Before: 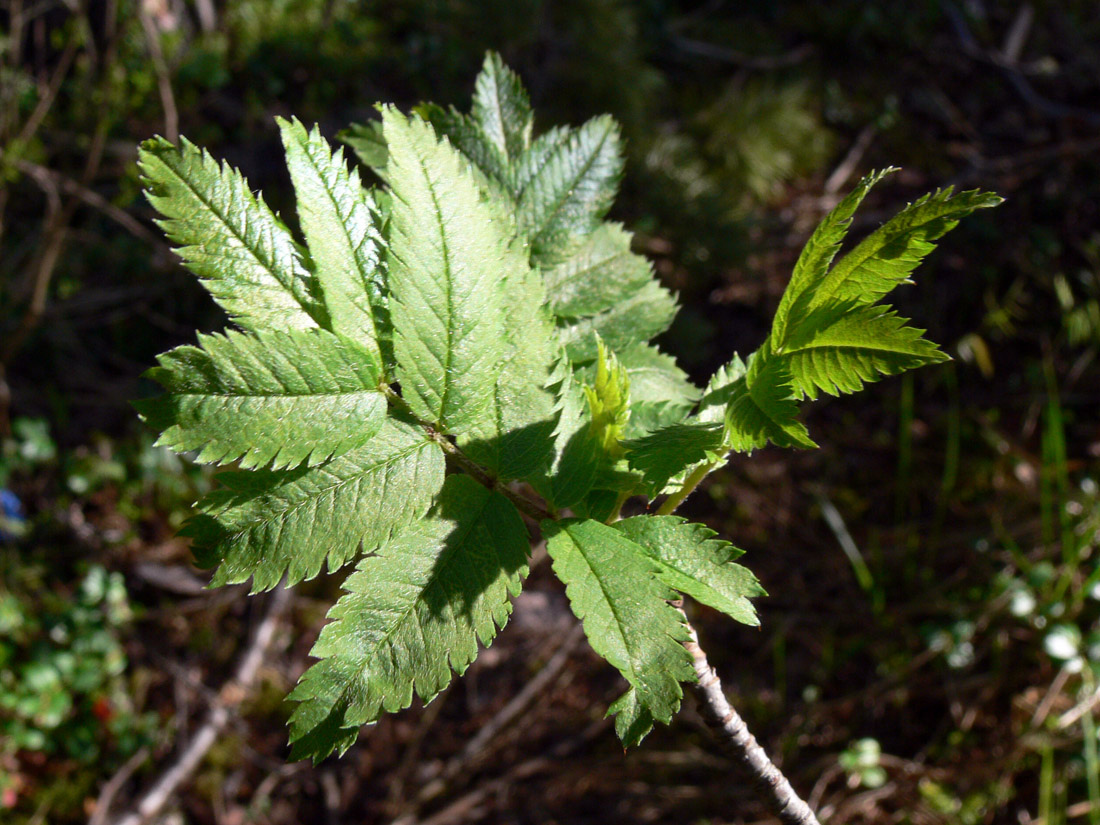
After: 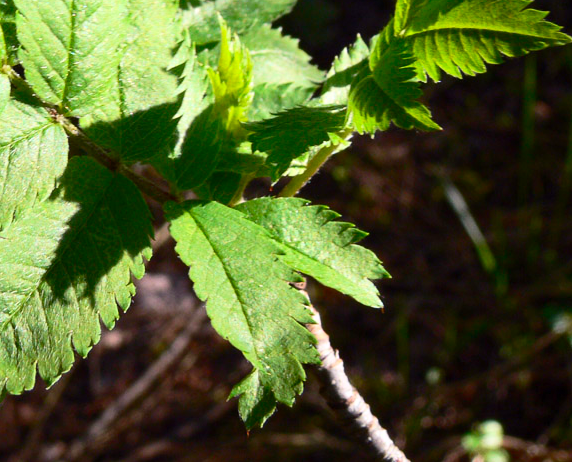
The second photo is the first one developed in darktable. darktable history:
contrast brightness saturation: contrast 0.228, brightness 0.108, saturation 0.285
crop: left 34.285%, top 38.566%, right 13.686%, bottom 5.405%
